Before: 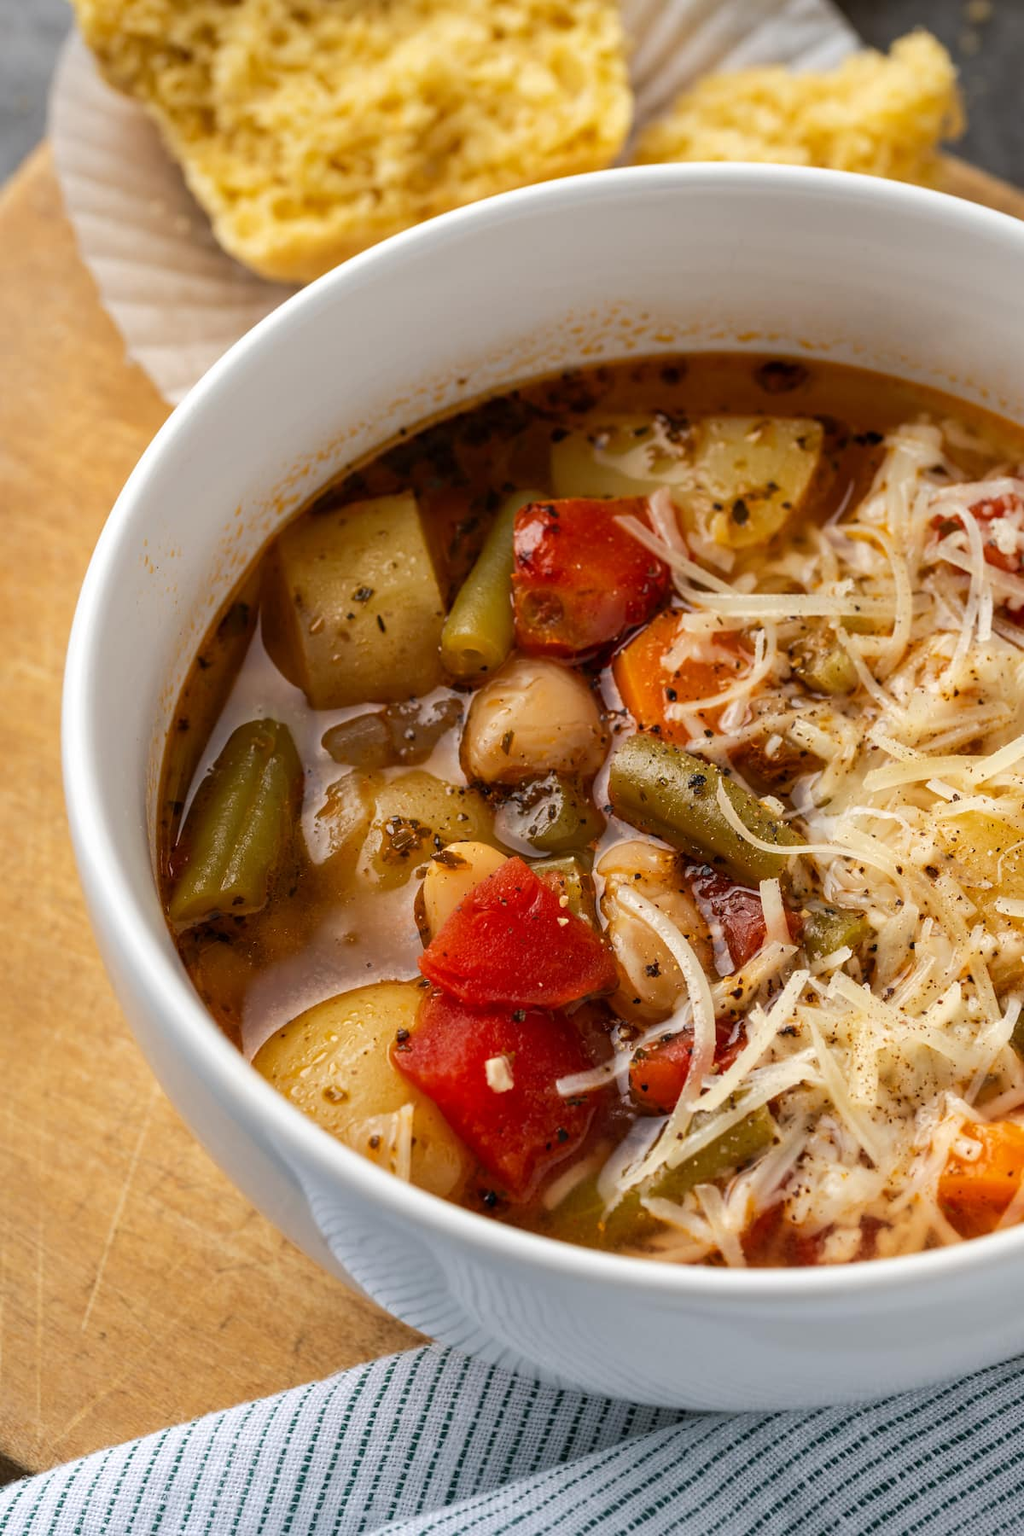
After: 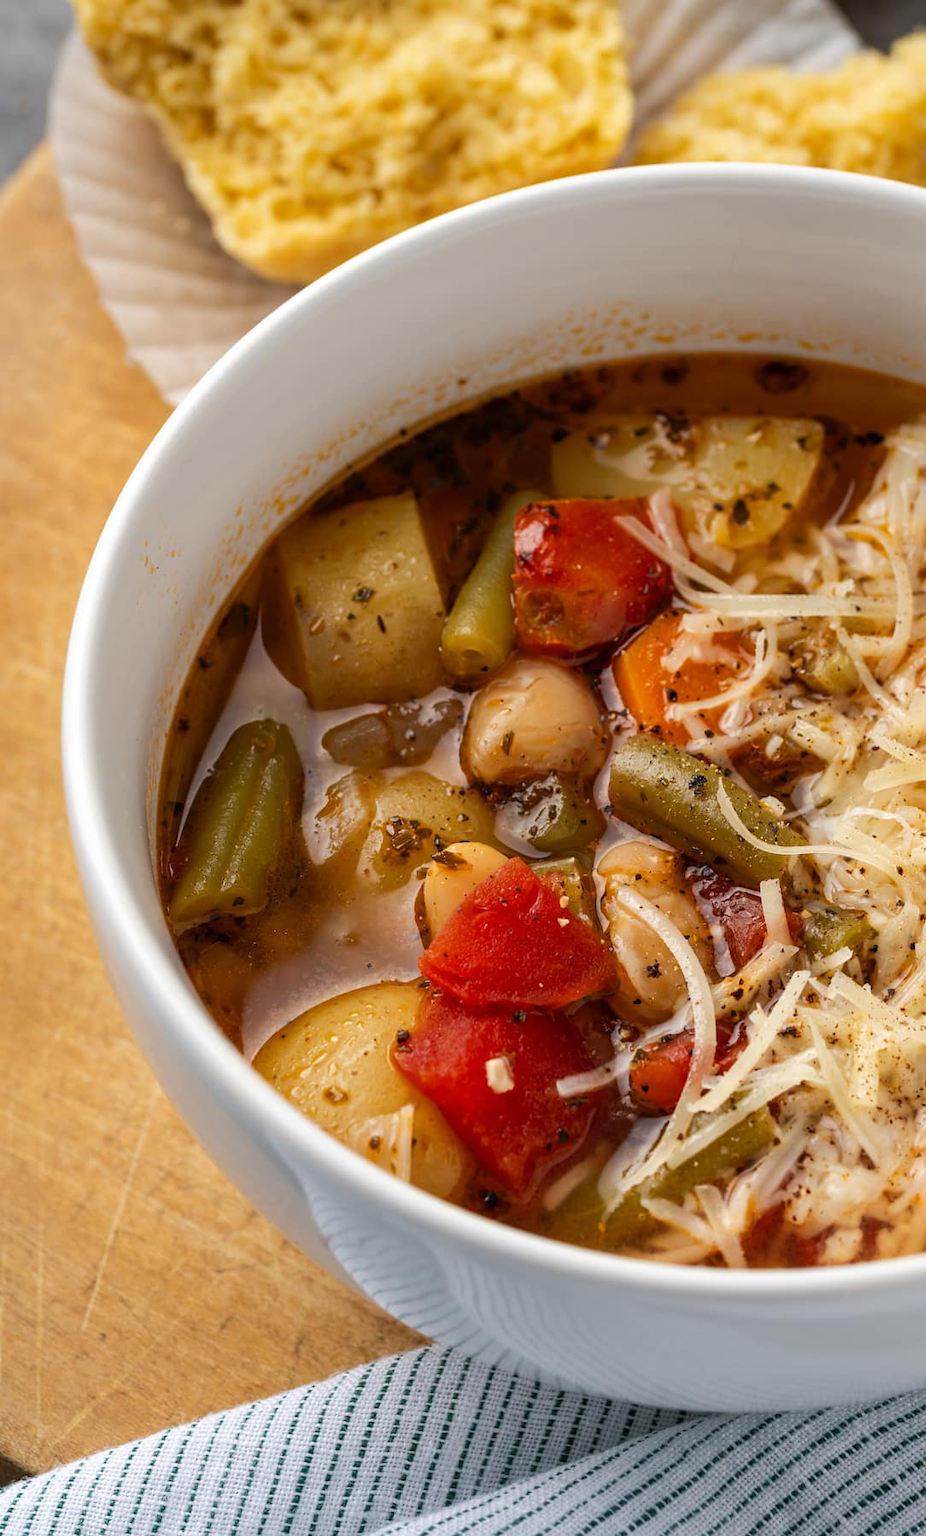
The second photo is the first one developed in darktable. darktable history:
color balance: on, module defaults
crop: right 9.509%, bottom 0.031%
